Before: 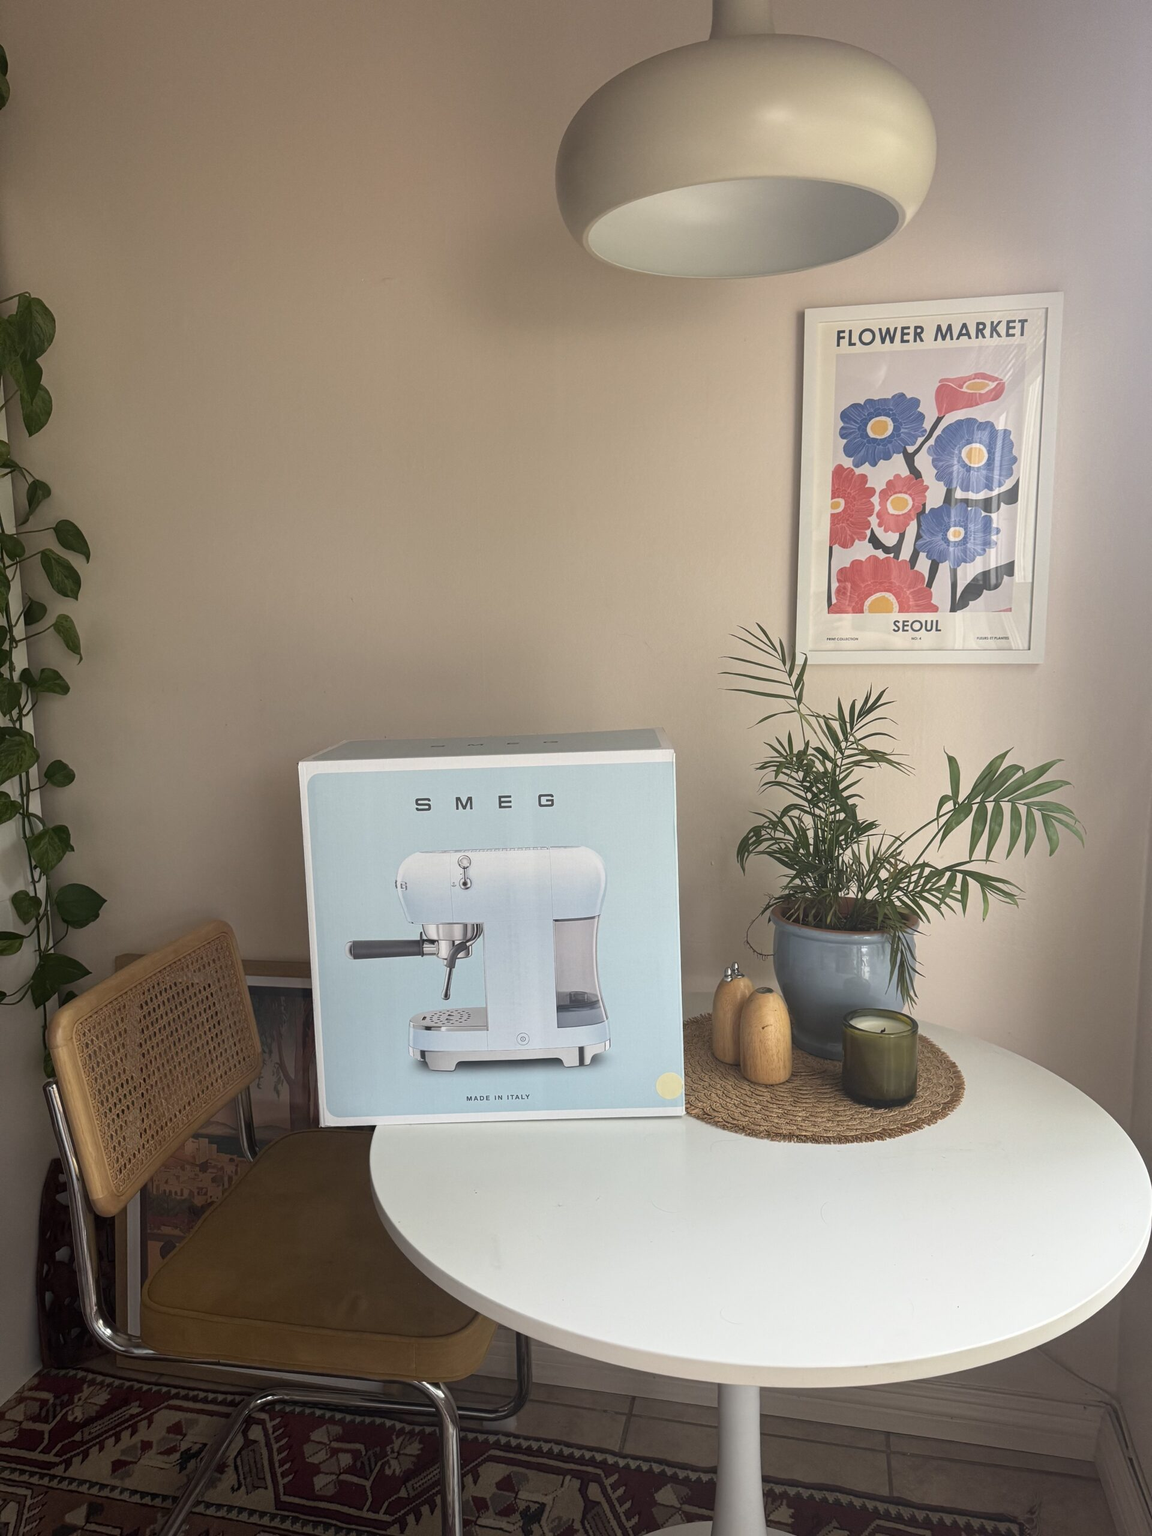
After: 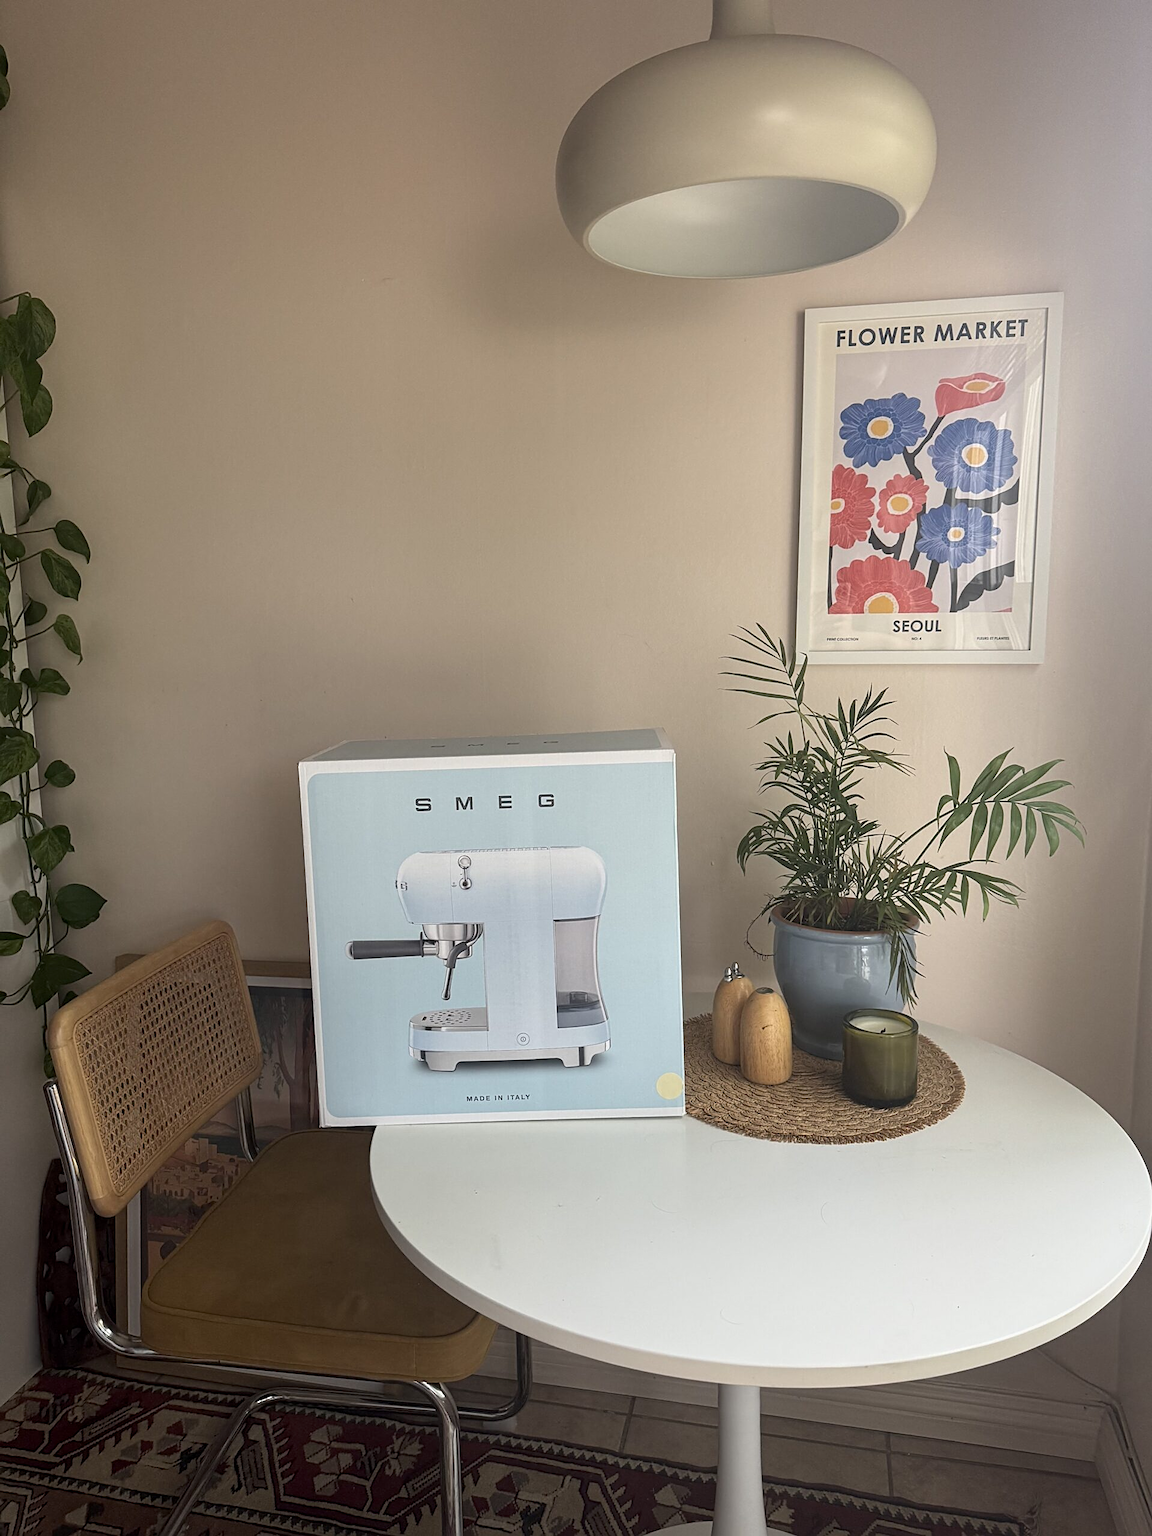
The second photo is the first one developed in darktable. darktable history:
local contrast: highlights 61%, shadows 106%, detail 107%, midtone range 0.529
sharpen: on, module defaults
